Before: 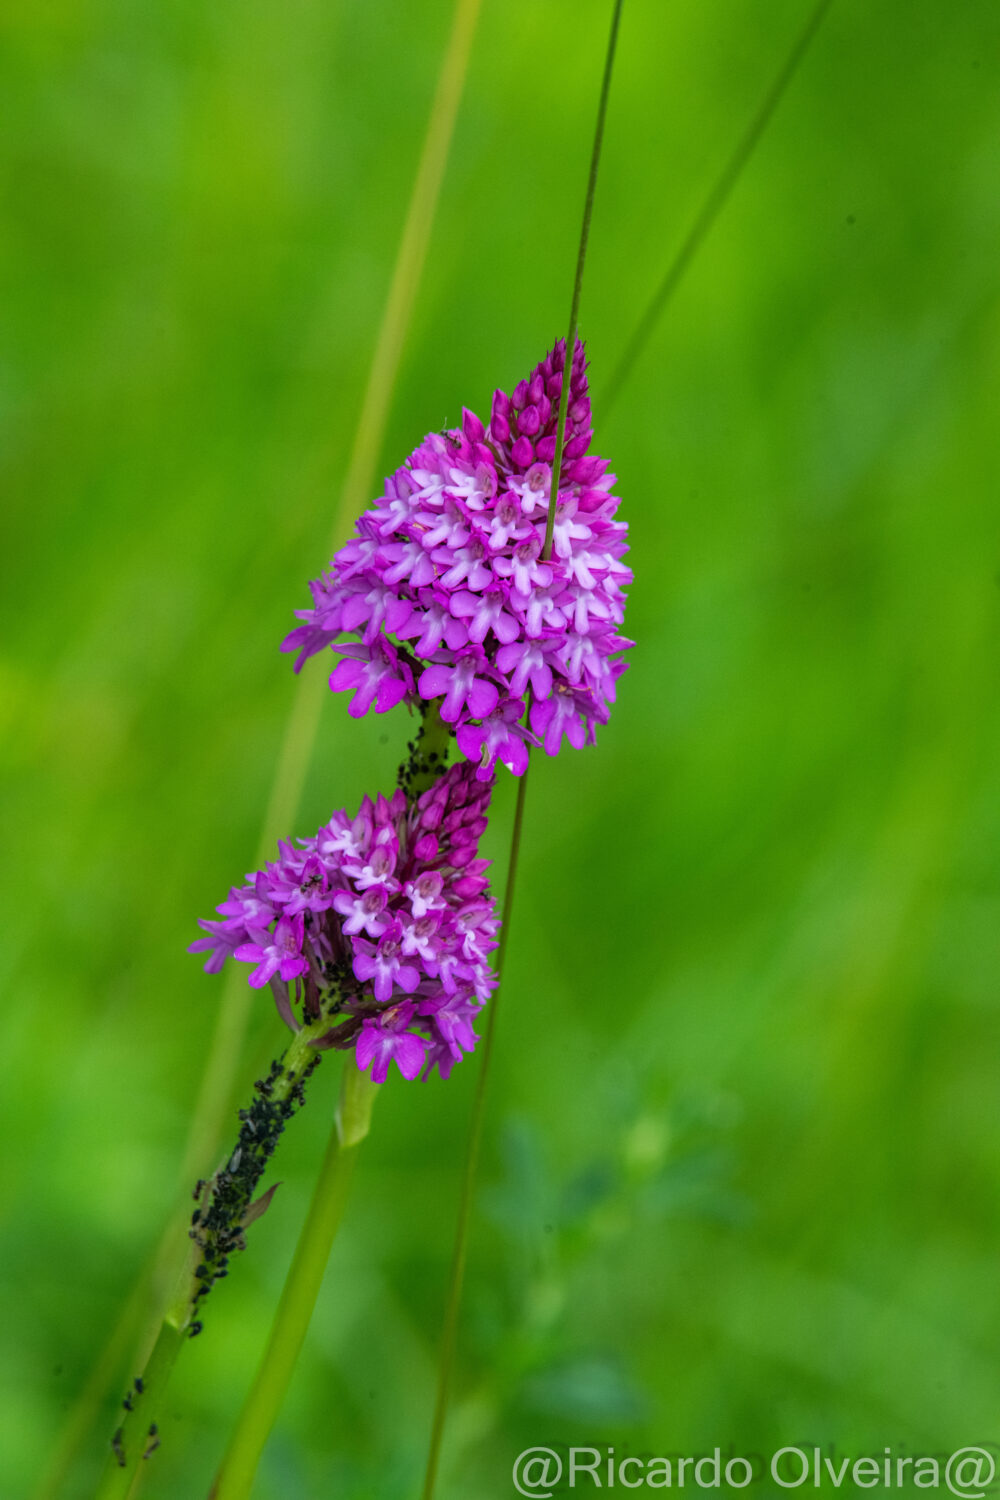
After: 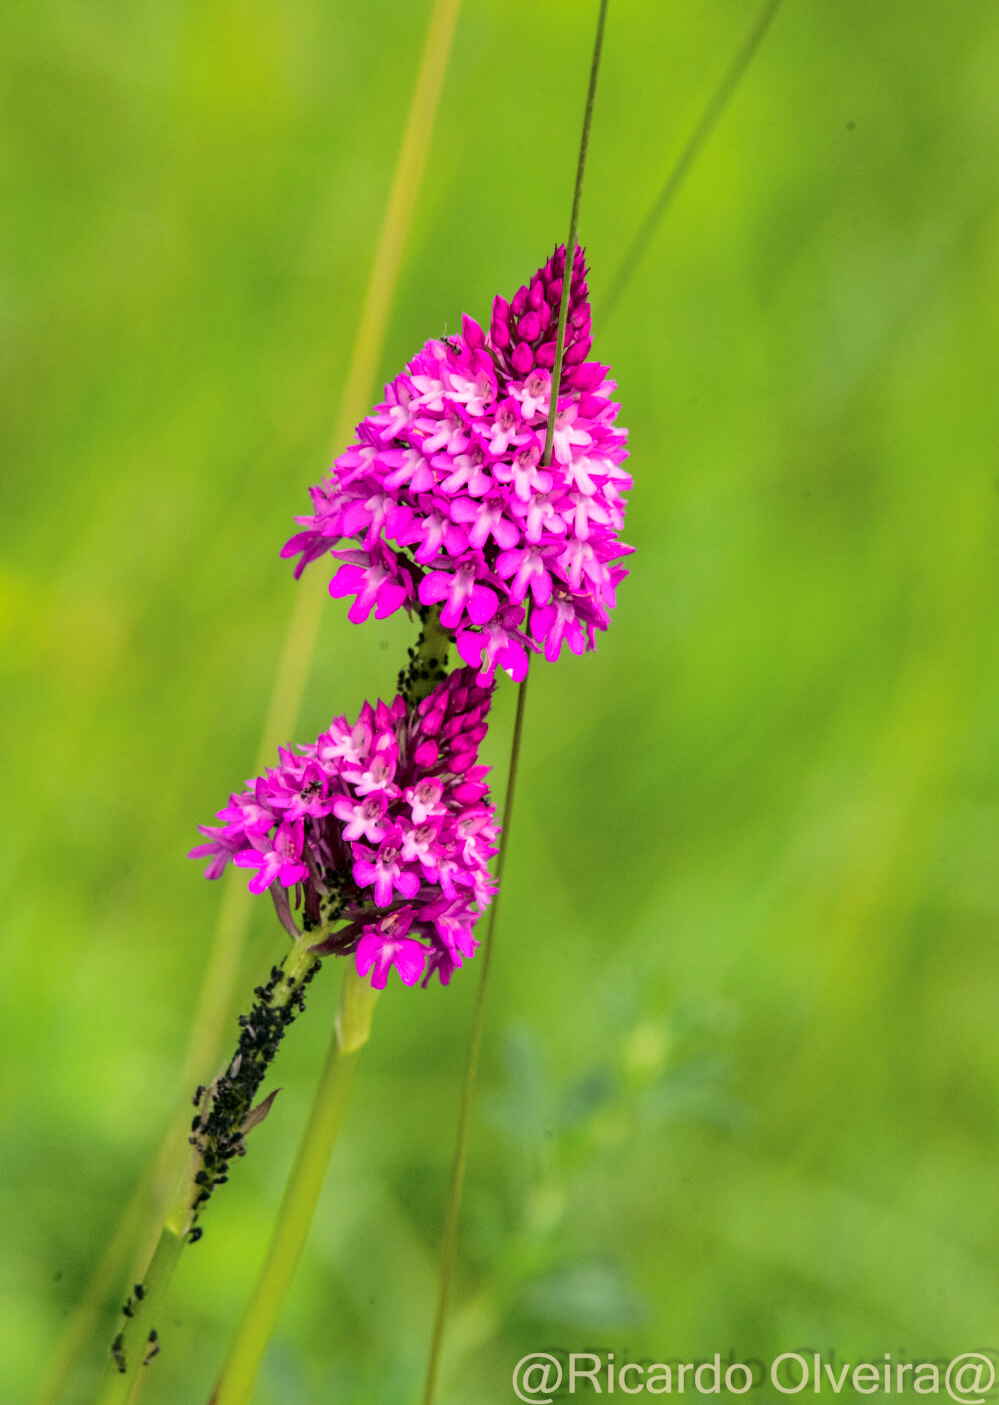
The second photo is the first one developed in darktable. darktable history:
crop and rotate: top 6.273%
color correction: highlights a* 11.45, highlights b* 11.85
shadows and highlights: radius 128.34, shadows 30.35, highlights -30.74, low approximation 0.01, soften with gaussian
exposure: black level correction 0.001, exposure 0.499 EV, compensate highlight preservation false
tone curve: curves: ch0 [(0, 0) (0.058, 0.022) (0.265, 0.208) (0.41, 0.417) (0.485, 0.524) (0.638, 0.673) (0.845, 0.828) (0.994, 0.964)]; ch1 [(0, 0) (0.136, 0.146) (0.317, 0.34) (0.382, 0.408) (0.469, 0.482) (0.498, 0.497) (0.557, 0.573) (0.644, 0.643) (0.725, 0.765) (1, 1)]; ch2 [(0, 0) (0.352, 0.403) (0.45, 0.469) (0.502, 0.504) (0.54, 0.524) (0.592, 0.566) (0.638, 0.599) (1, 1)], color space Lab, independent channels, preserve colors none
